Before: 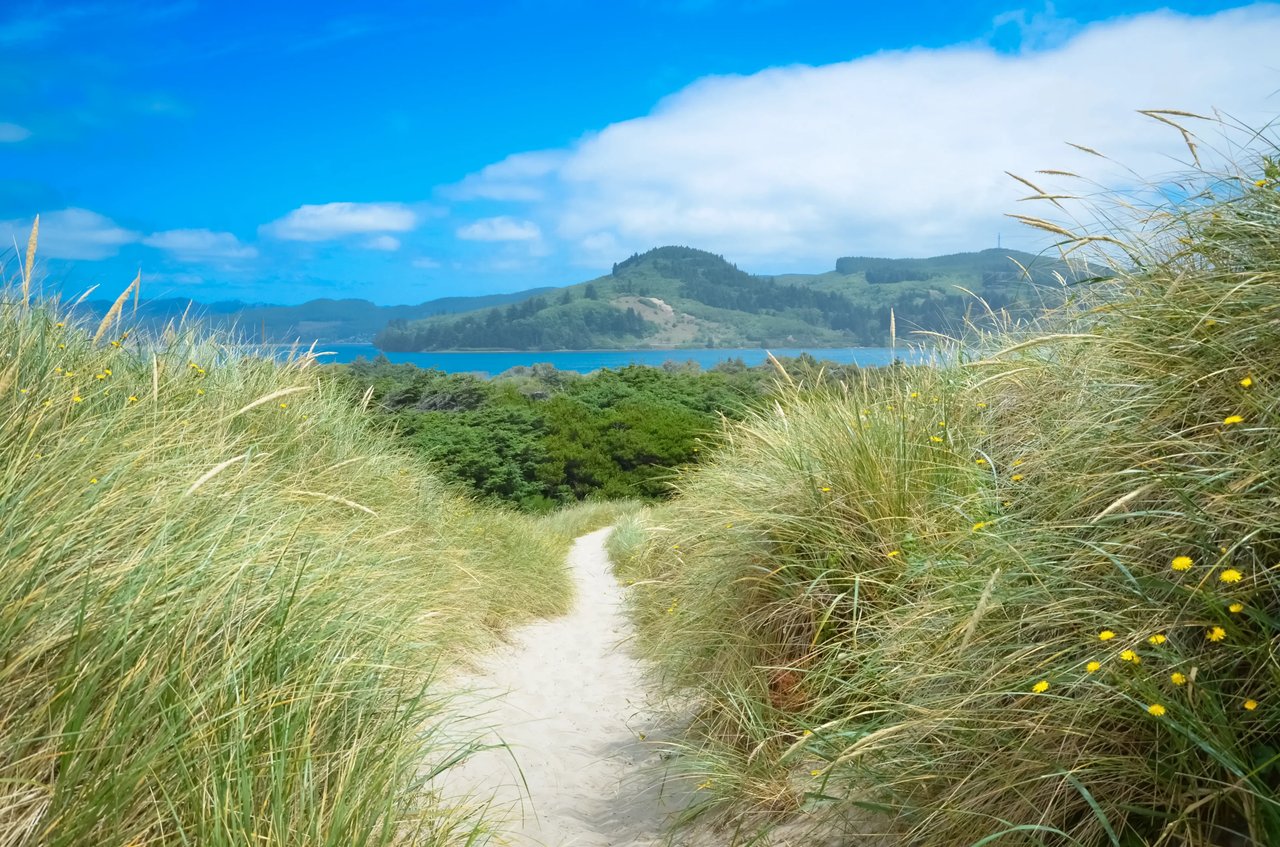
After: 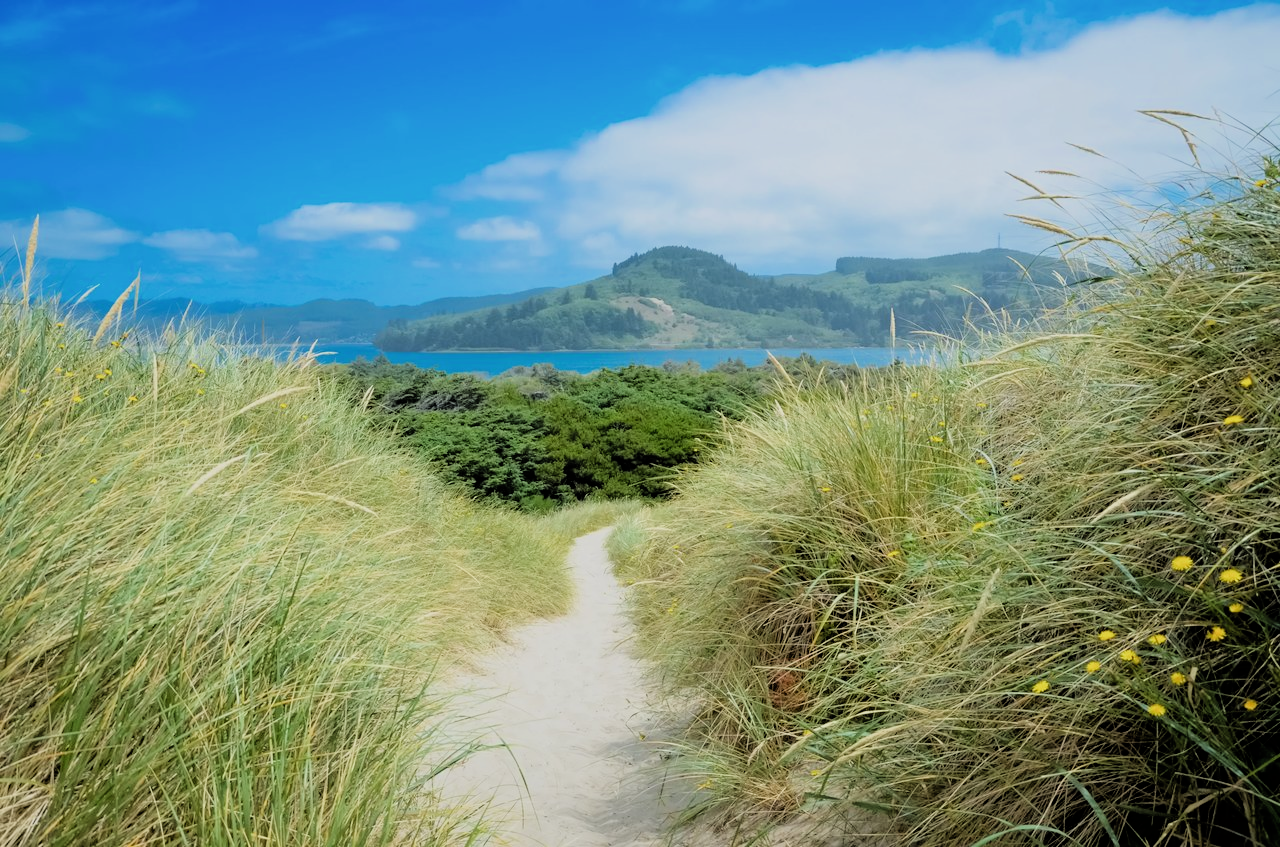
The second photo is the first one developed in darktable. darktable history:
filmic rgb: black relative exposure -4.4 EV, white relative exposure 5.02 EV, threshold 2.94 EV, hardness 2.22, latitude 39.28%, contrast 1.148, highlights saturation mix 10.98%, shadows ↔ highlights balance 0.898%, add noise in highlights 0.001, color science v3 (2019), use custom middle-gray values true, contrast in highlights soft, enable highlight reconstruction true
